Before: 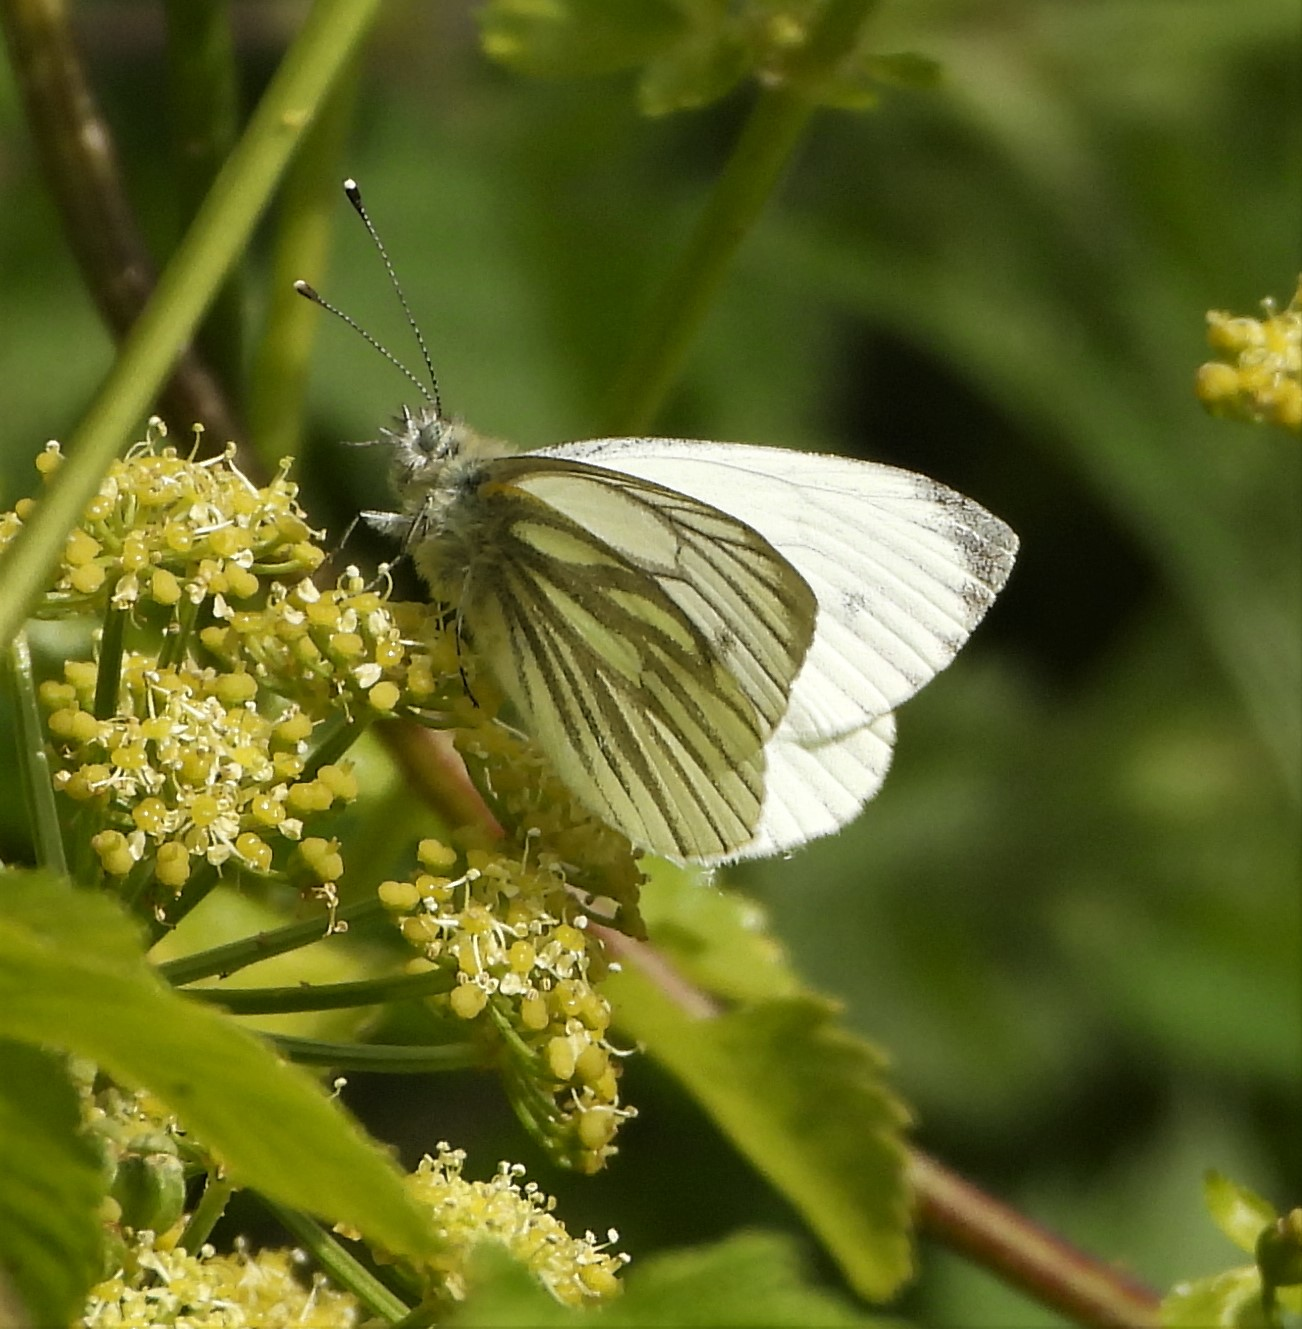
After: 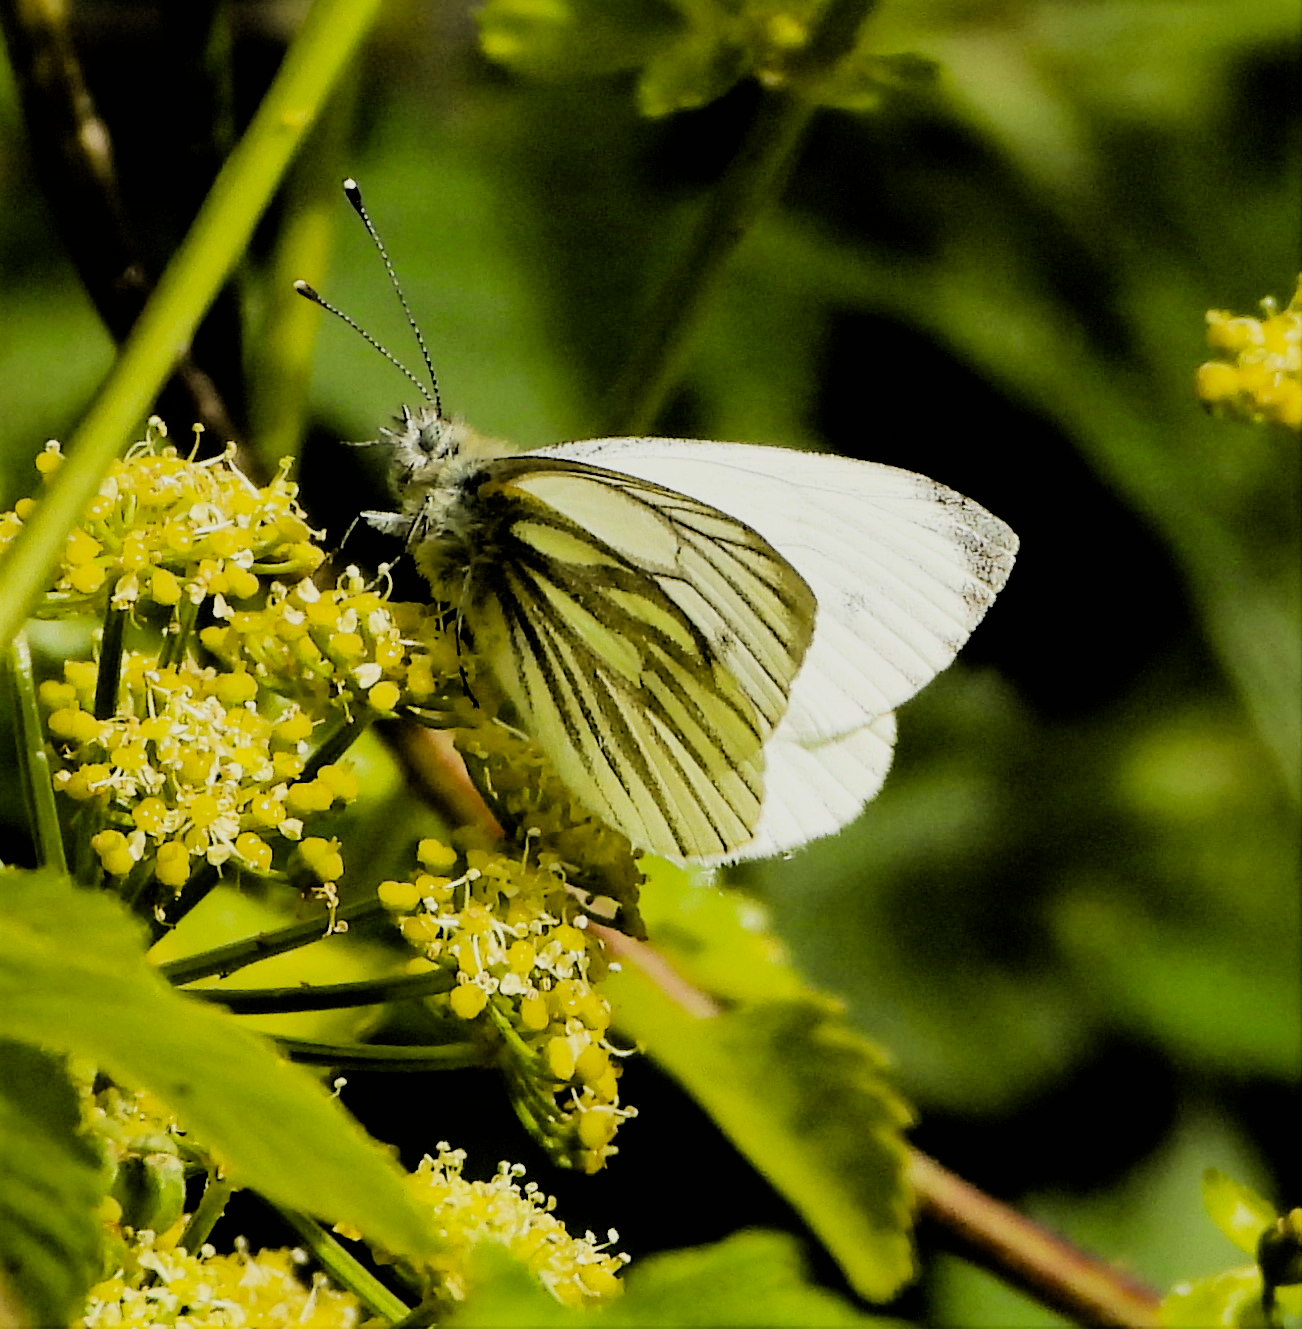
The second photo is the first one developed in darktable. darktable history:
tone equalizer: -8 EV -0.419 EV, -7 EV -0.393 EV, -6 EV -0.349 EV, -5 EV -0.19 EV, -3 EV 0.214 EV, -2 EV 0.308 EV, -1 EV 0.397 EV, +0 EV 0.417 EV, edges refinement/feathering 500, mask exposure compensation -1.57 EV, preserve details no
color balance rgb: linear chroma grading › global chroma 15.173%, perceptual saturation grading › global saturation 0.255%, perceptual brilliance grading › global brilliance 1.919%, perceptual brilliance grading › highlights -3.68%, global vibrance 20%
filmic rgb: black relative exposure -3.15 EV, white relative exposure 7.07 EV, hardness 1.48, contrast 1.348
exposure: black level correction 0.001, exposure 0.296 EV, compensate highlight preservation false
